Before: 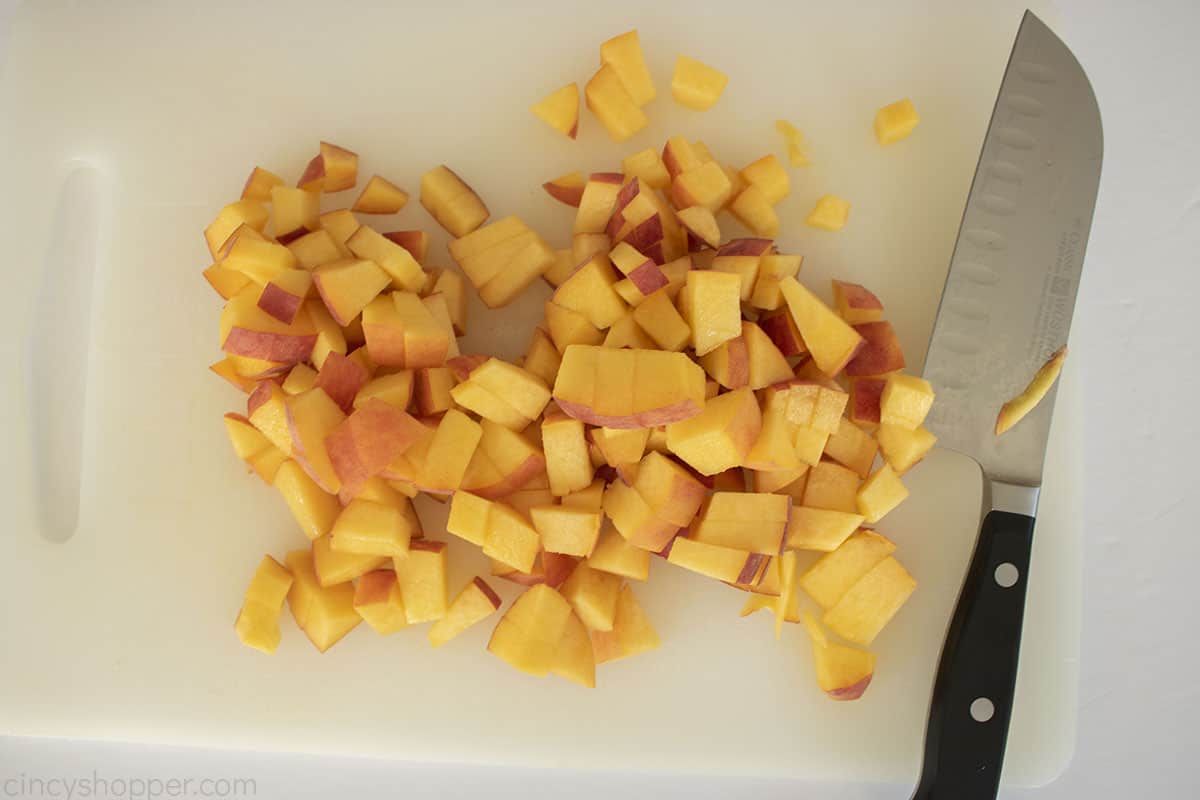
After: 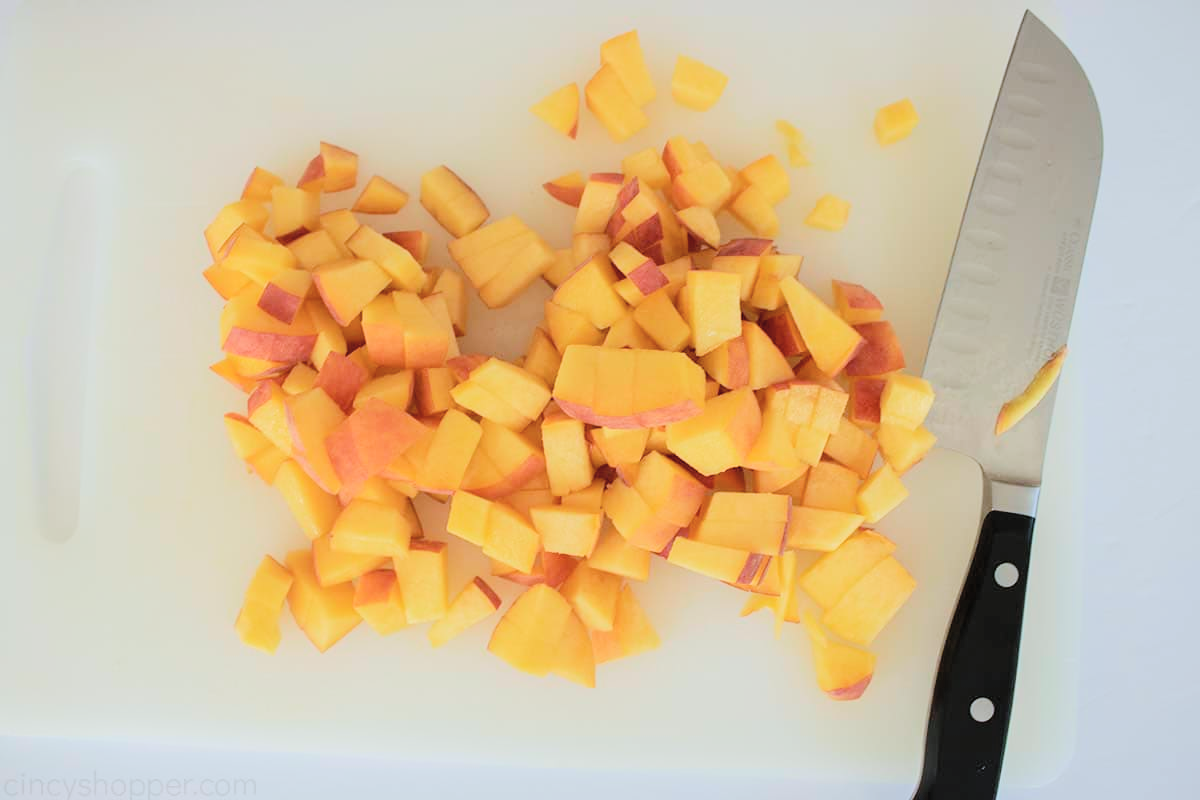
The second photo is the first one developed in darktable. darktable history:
exposure: exposure 0.2 EV, compensate highlight preservation false
white balance: red 0.954, blue 1.079
contrast brightness saturation: contrast 0.14, brightness 0.21
filmic rgb: black relative exposure -7.65 EV, white relative exposure 4.56 EV, hardness 3.61, color science v6 (2022)
